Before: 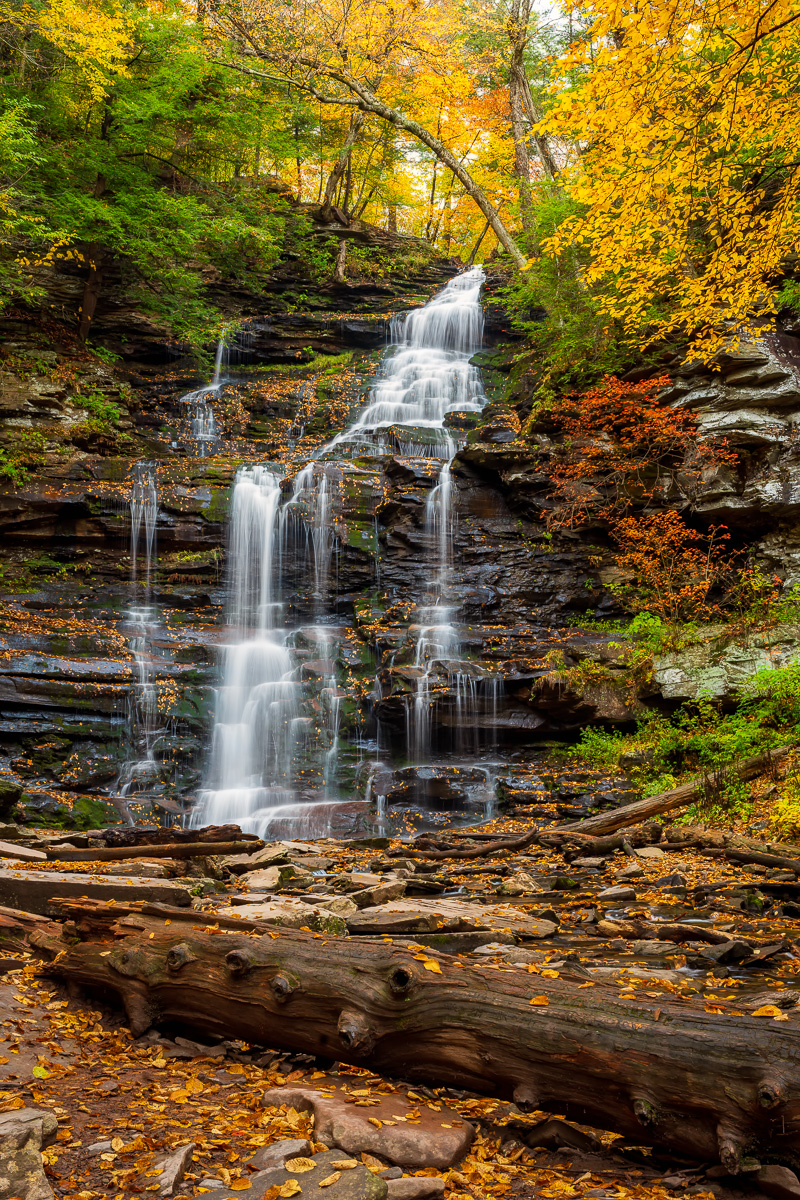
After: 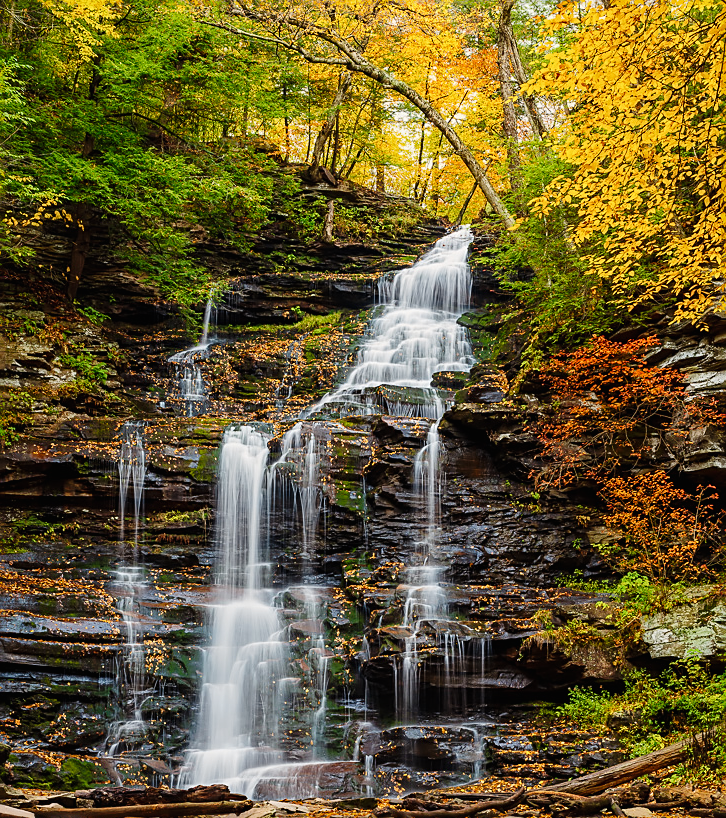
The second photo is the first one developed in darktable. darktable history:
exposure: compensate highlight preservation false
tone curve: curves: ch0 [(0, 0.008) (0.046, 0.032) (0.151, 0.108) (0.367, 0.379) (0.496, 0.526) (0.771, 0.786) (0.857, 0.85) (1, 0.965)]; ch1 [(0, 0) (0.248, 0.252) (0.388, 0.383) (0.482, 0.478) (0.499, 0.499) (0.518, 0.518) (0.544, 0.552) (0.585, 0.617) (0.683, 0.735) (0.823, 0.894) (1, 1)]; ch2 [(0, 0) (0.302, 0.284) (0.427, 0.417) (0.473, 0.47) (0.503, 0.503) (0.523, 0.518) (0.55, 0.563) (0.624, 0.643) (0.753, 0.764) (1, 1)], preserve colors none
sharpen: on, module defaults
crop: left 1.592%, top 3.354%, right 7.576%, bottom 28.42%
